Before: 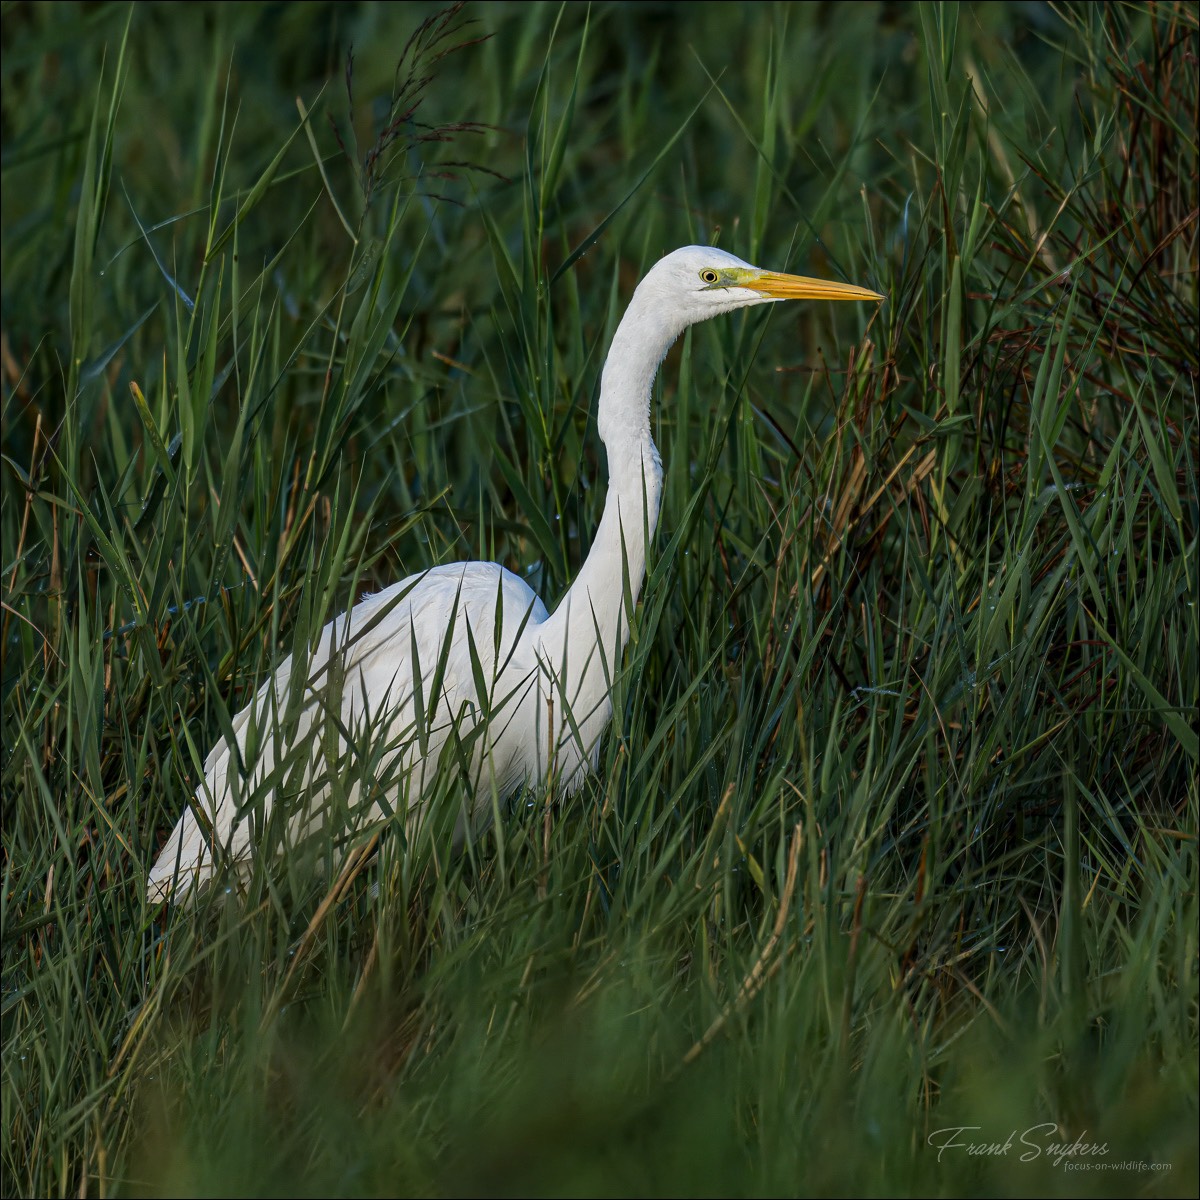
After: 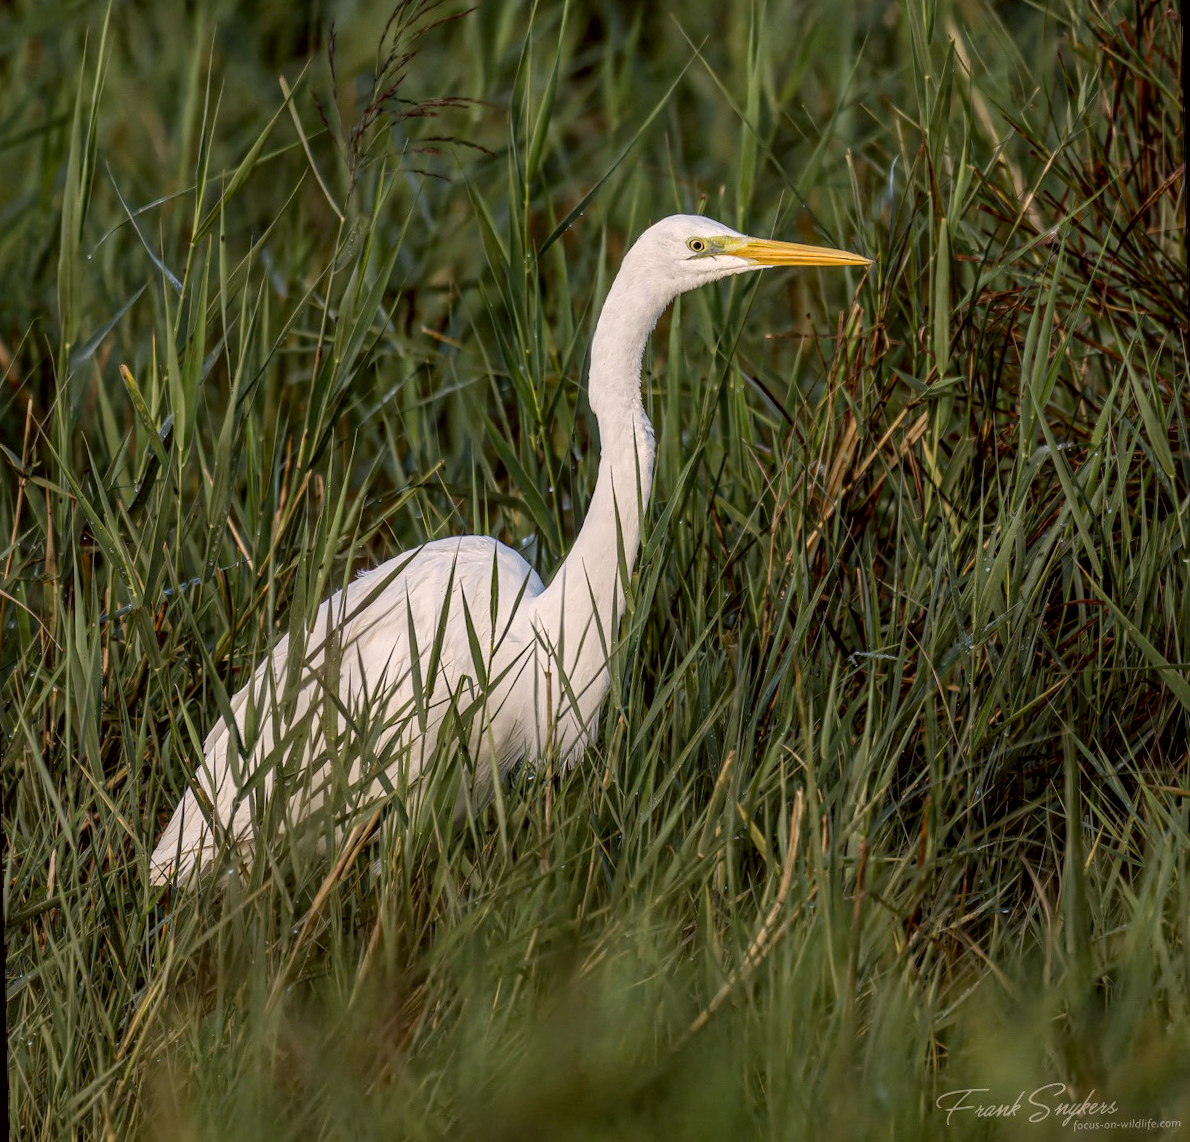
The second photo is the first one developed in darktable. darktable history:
rotate and perspective: rotation -1.42°, crop left 0.016, crop right 0.984, crop top 0.035, crop bottom 0.965
color correction: highlights a* 6.27, highlights b* 8.19, shadows a* 5.94, shadows b* 7.23, saturation 0.9
local contrast: detail 130%
